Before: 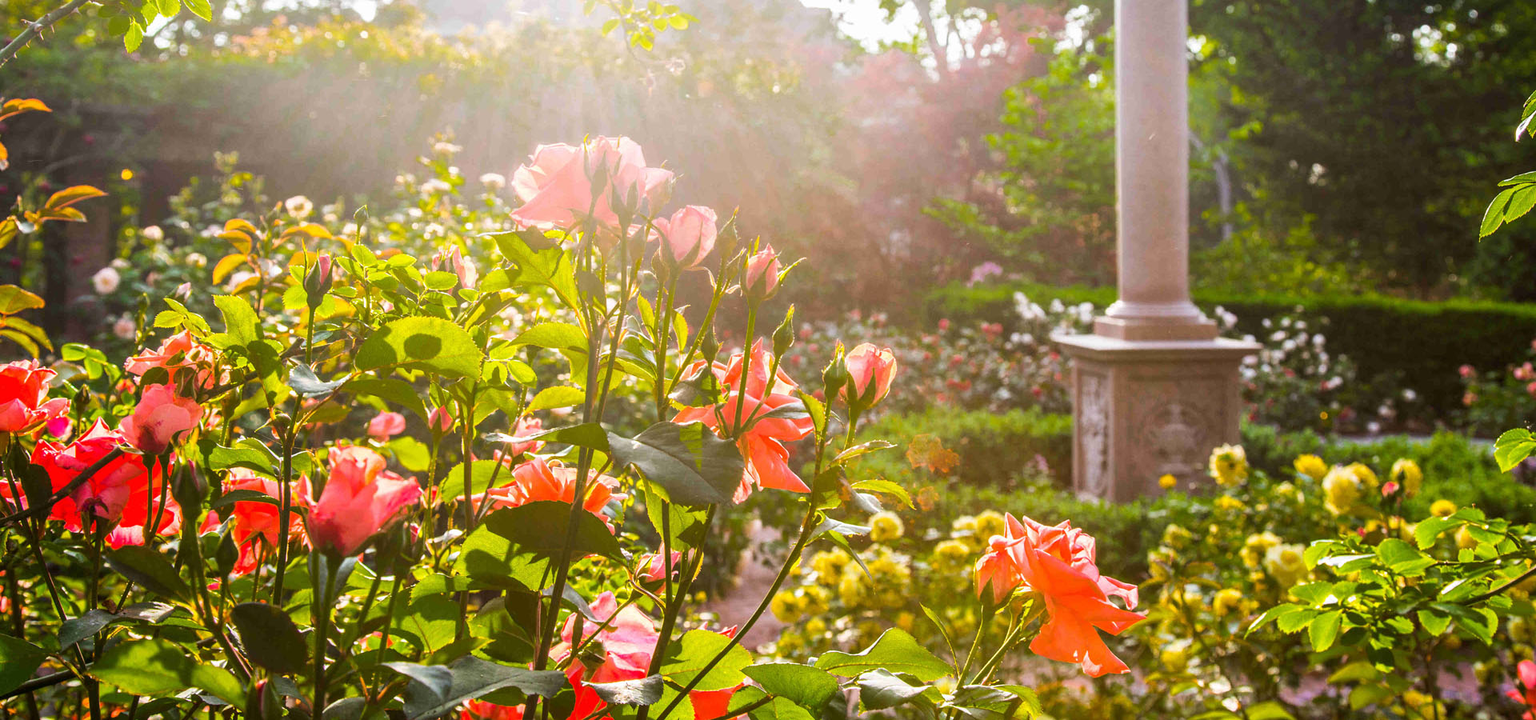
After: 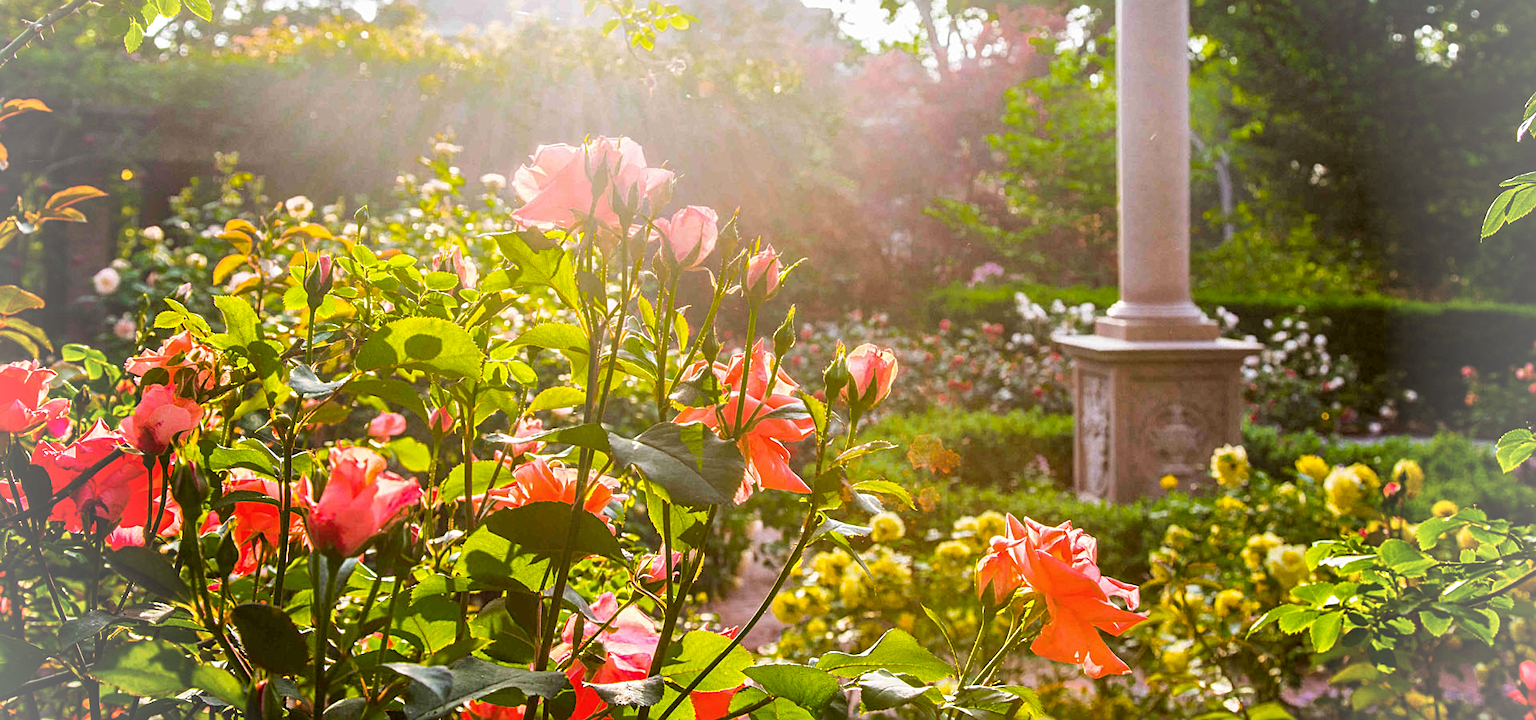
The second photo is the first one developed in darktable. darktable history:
sharpen: radius 2.151, amount 0.379, threshold 0.066
vignetting: brightness 0.285, saturation -0.003
color balance rgb: global offset › luminance -0.477%, perceptual saturation grading › global saturation 3.441%
